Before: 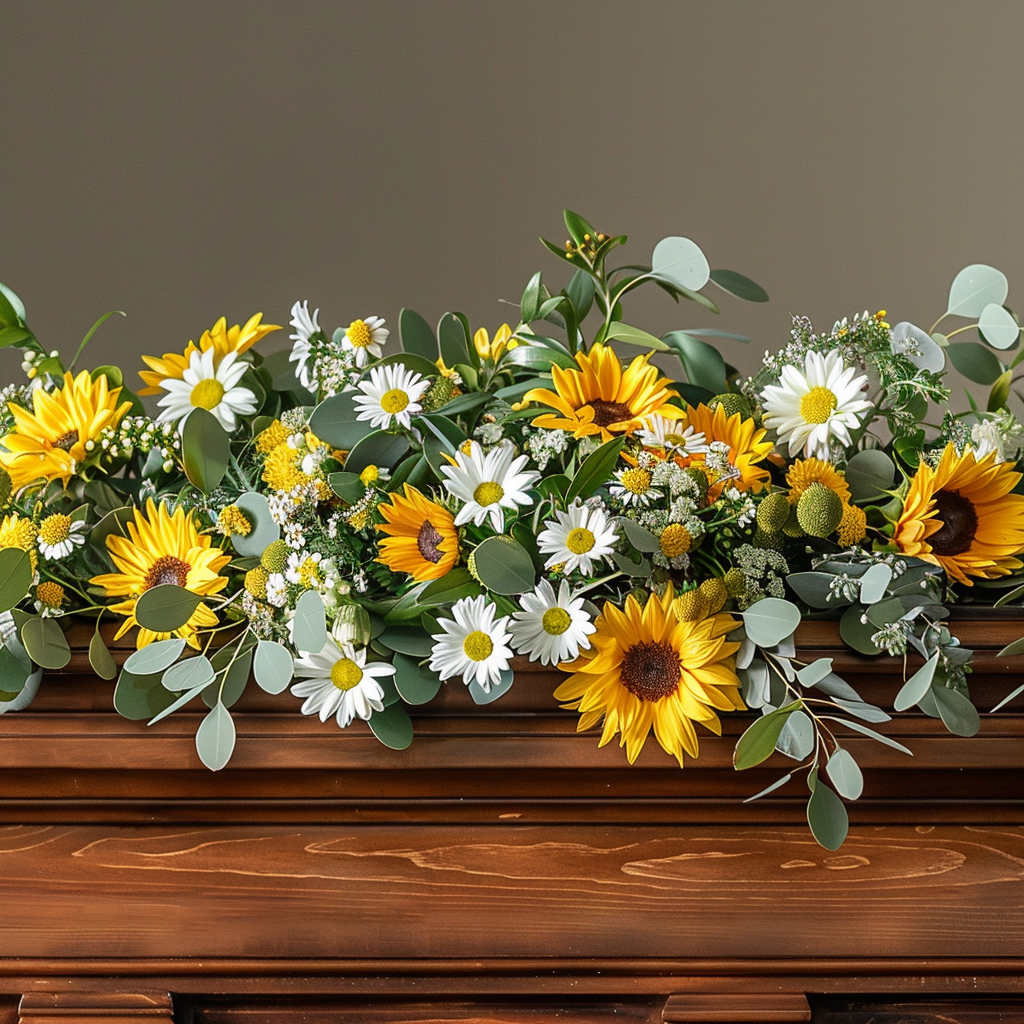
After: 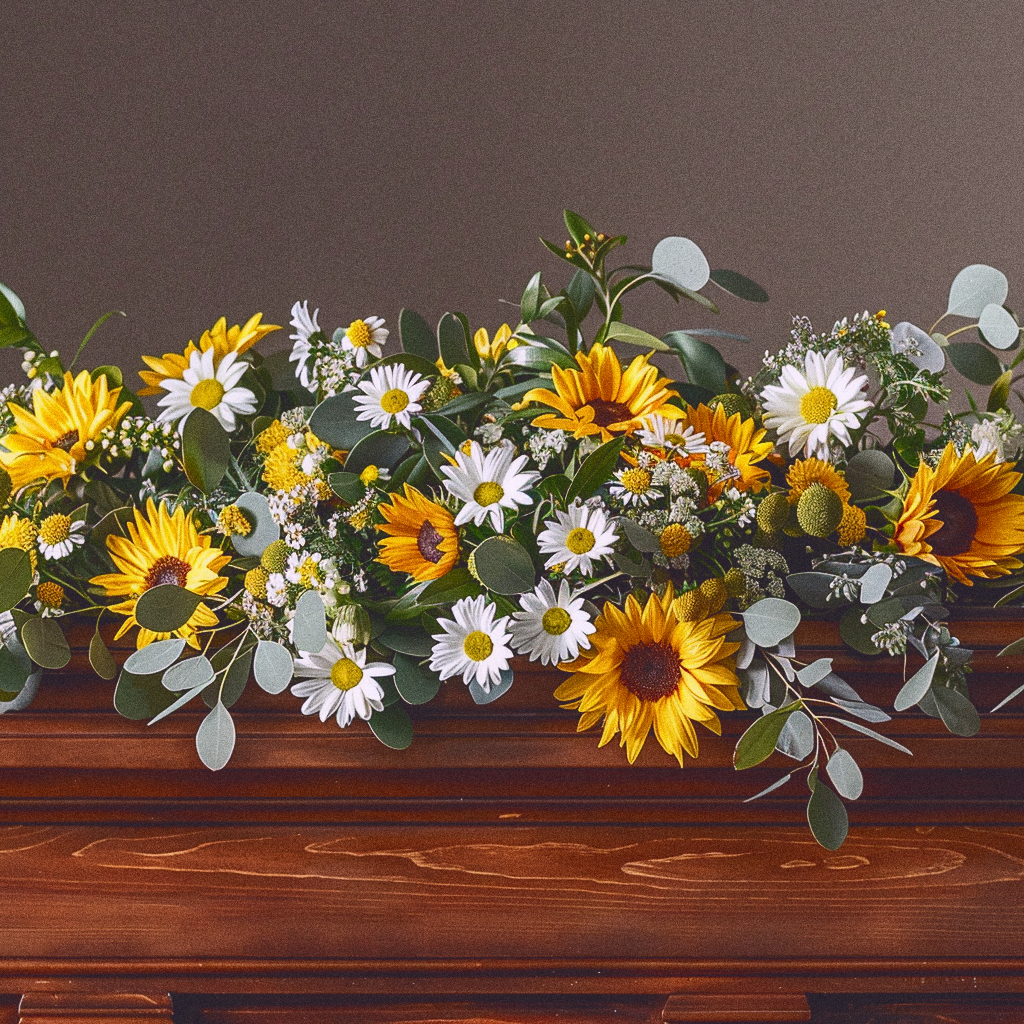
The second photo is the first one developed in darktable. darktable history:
tone curve: curves: ch0 [(0, 0.142) (0.384, 0.314) (0.752, 0.711) (0.991, 0.95)]; ch1 [(0.006, 0.129) (0.346, 0.384) (1, 1)]; ch2 [(0.003, 0.057) (0.261, 0.248) (1, 1)], color space Lab, independent channels
grain: coarseness 0.09 ISO, strength 40%
